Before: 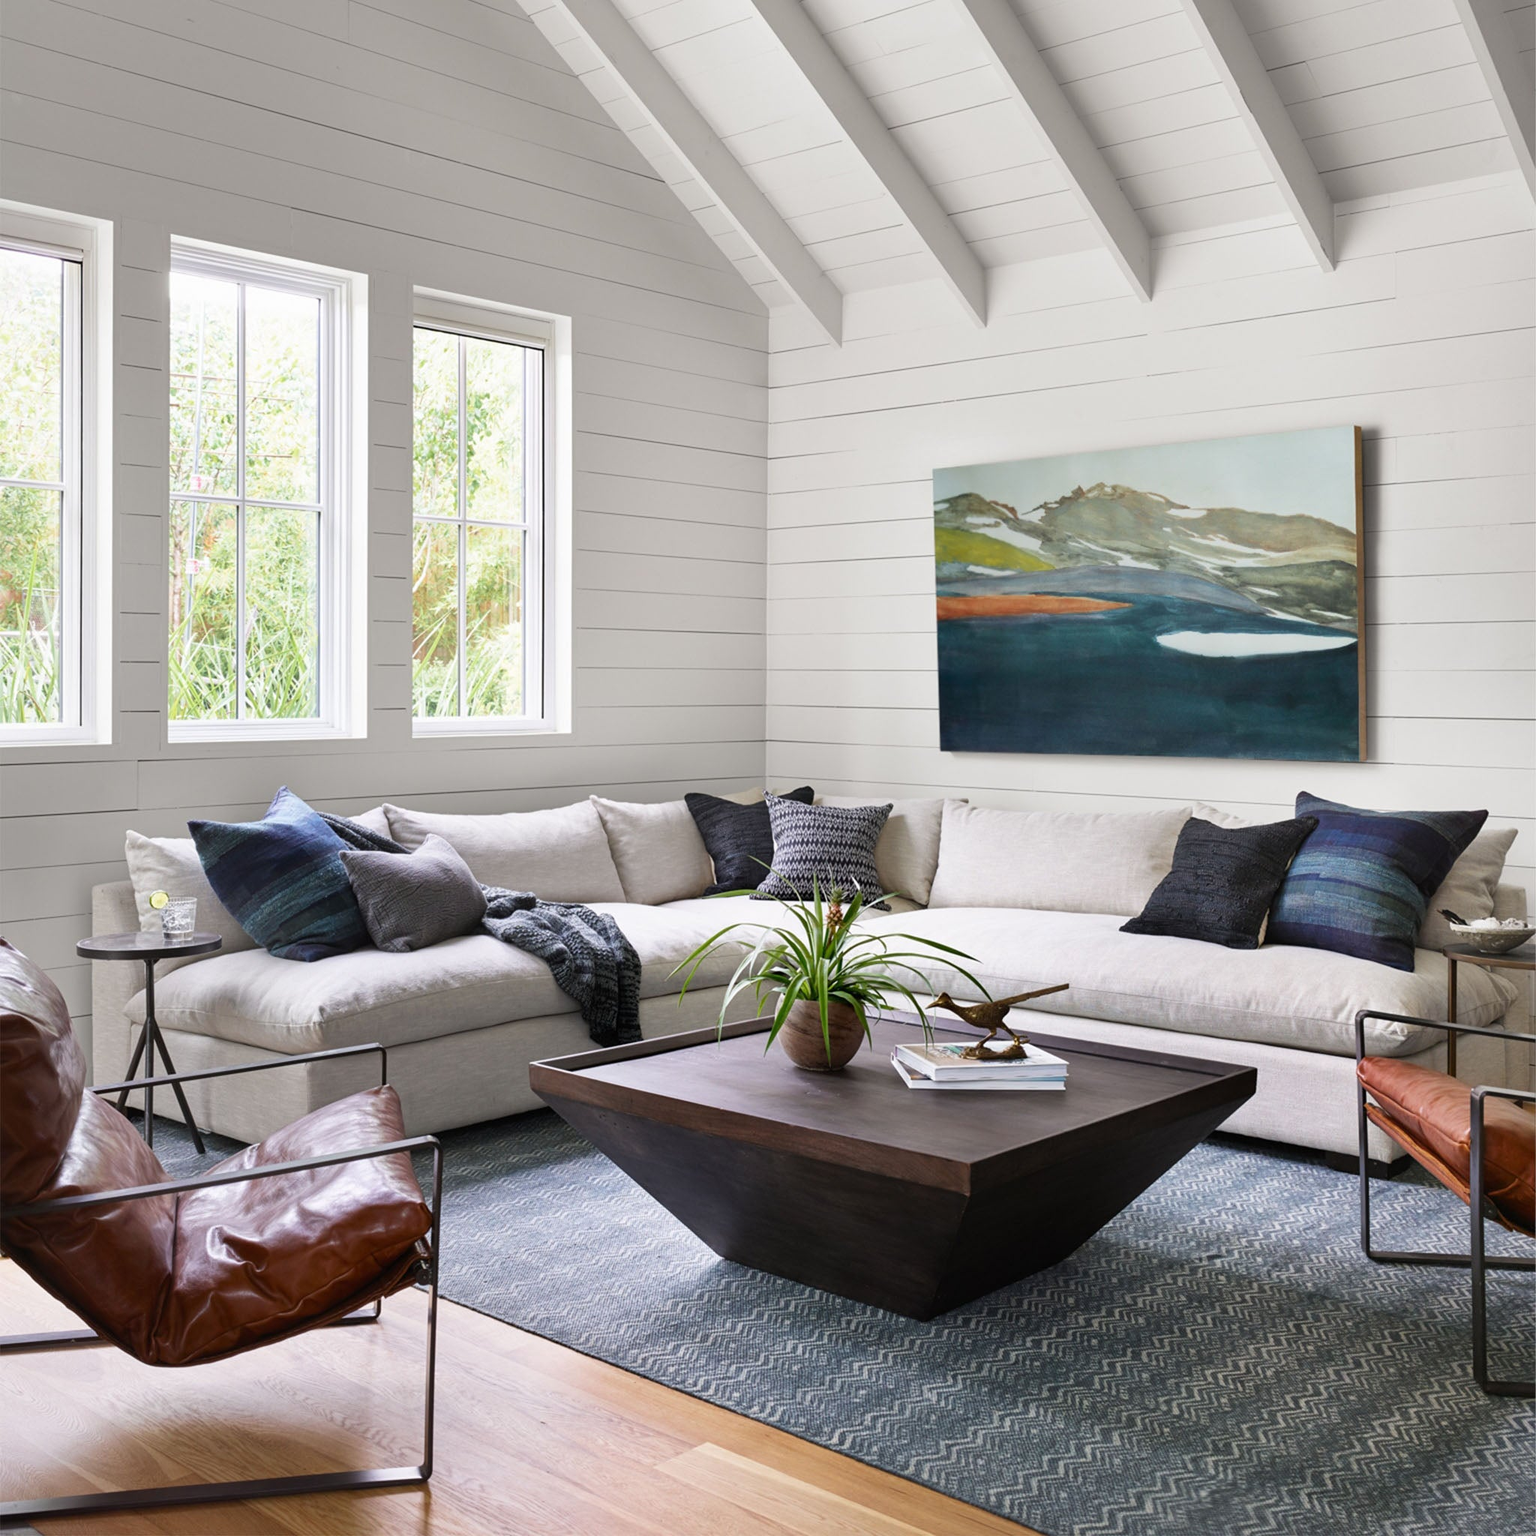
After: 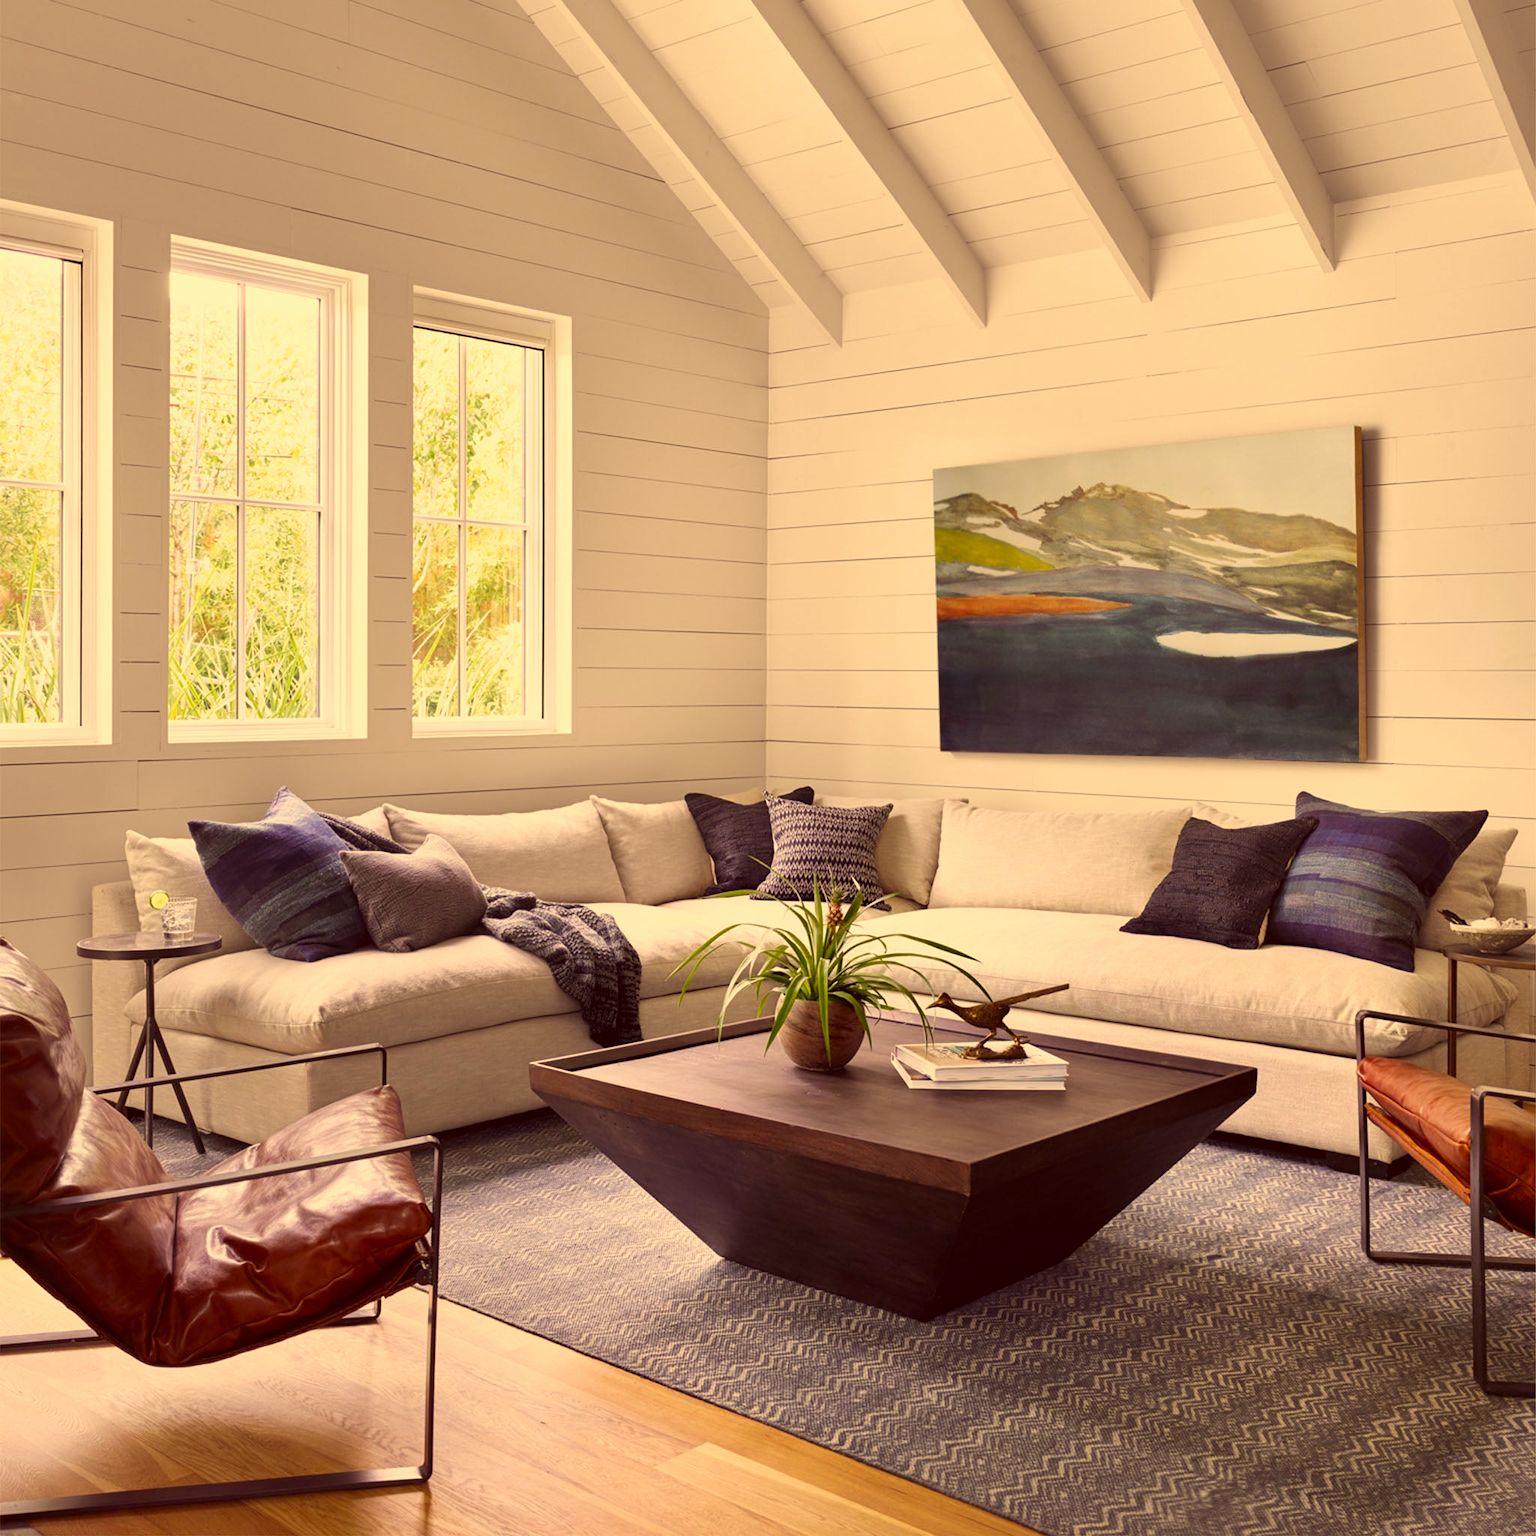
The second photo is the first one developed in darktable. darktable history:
color correction: highlights a* 9.92, highlights b* 38.3, shadows a* 14.82, shadows b* 3.1
